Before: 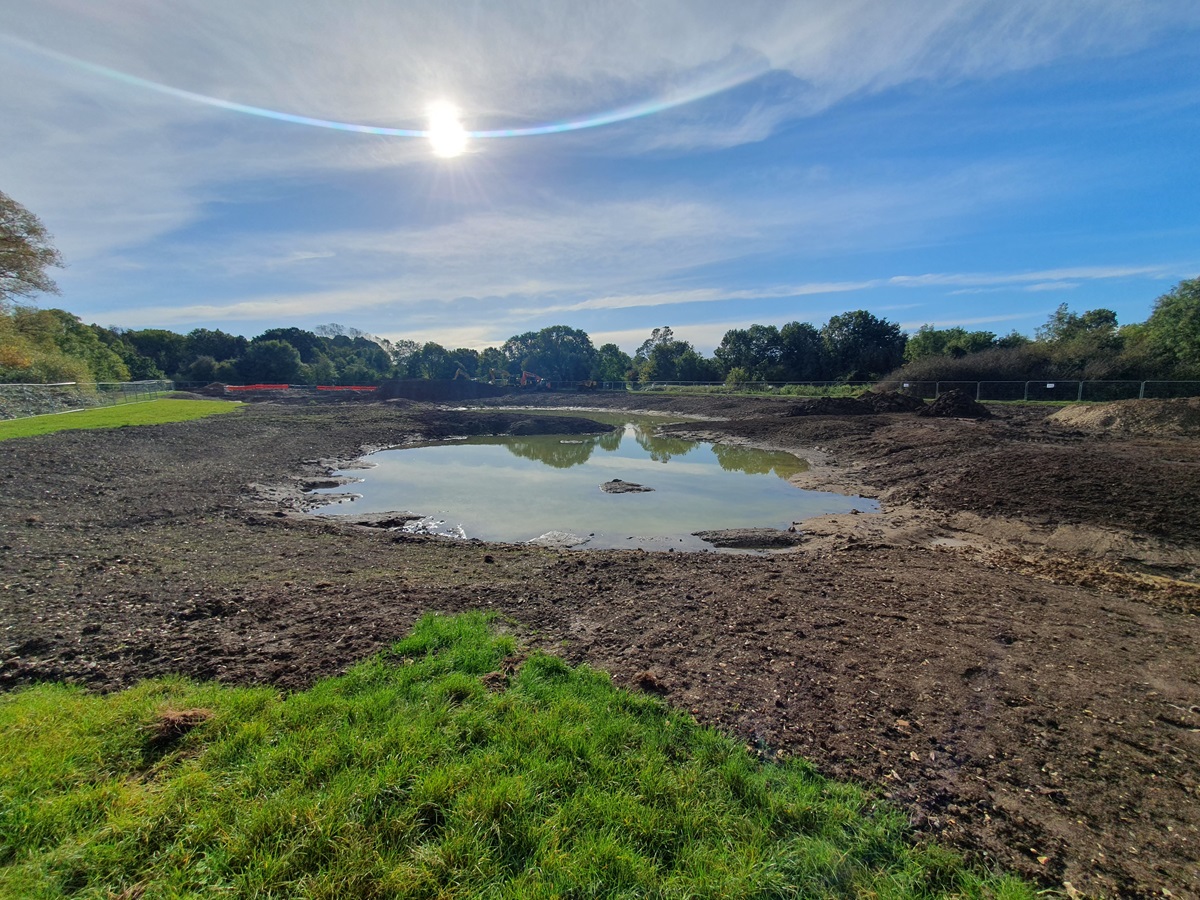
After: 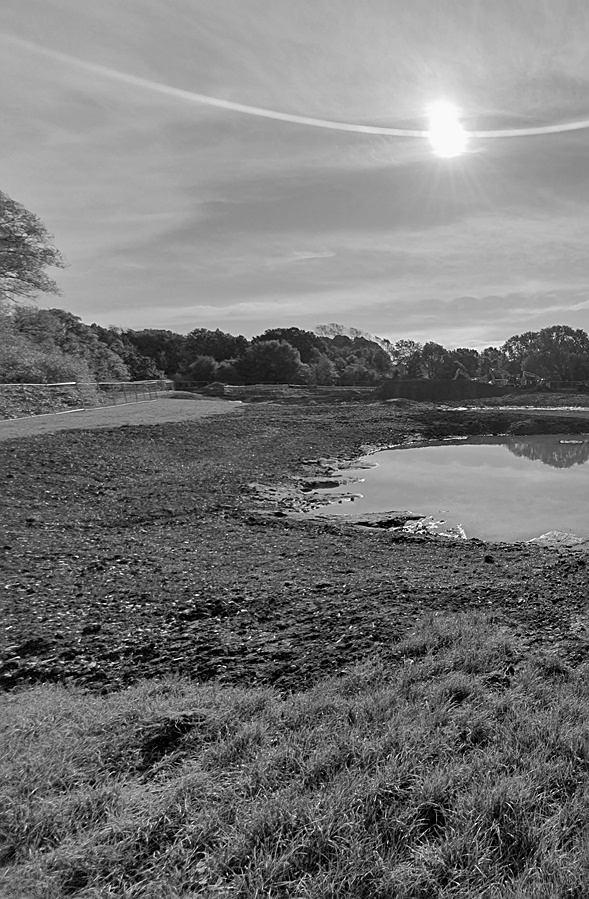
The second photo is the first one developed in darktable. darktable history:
crop and rotate: left 0%, top 0%, right 50.845%
exposure: black level correction 0.001, exposure -0.125 EV, compensate exposure bias true, compensate highlight preservation false
monochrome: on, module defaults
sharpen: on, module defaults
white balance: red 1.05, blue 1.072
